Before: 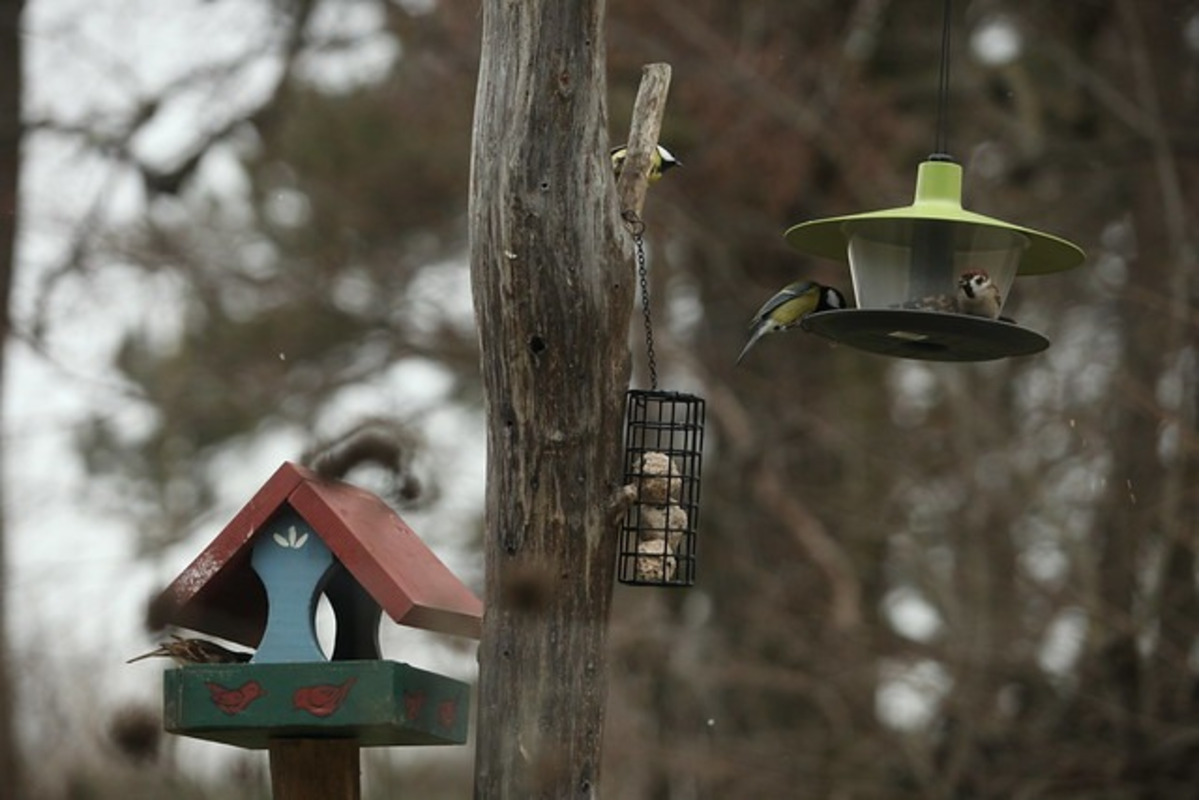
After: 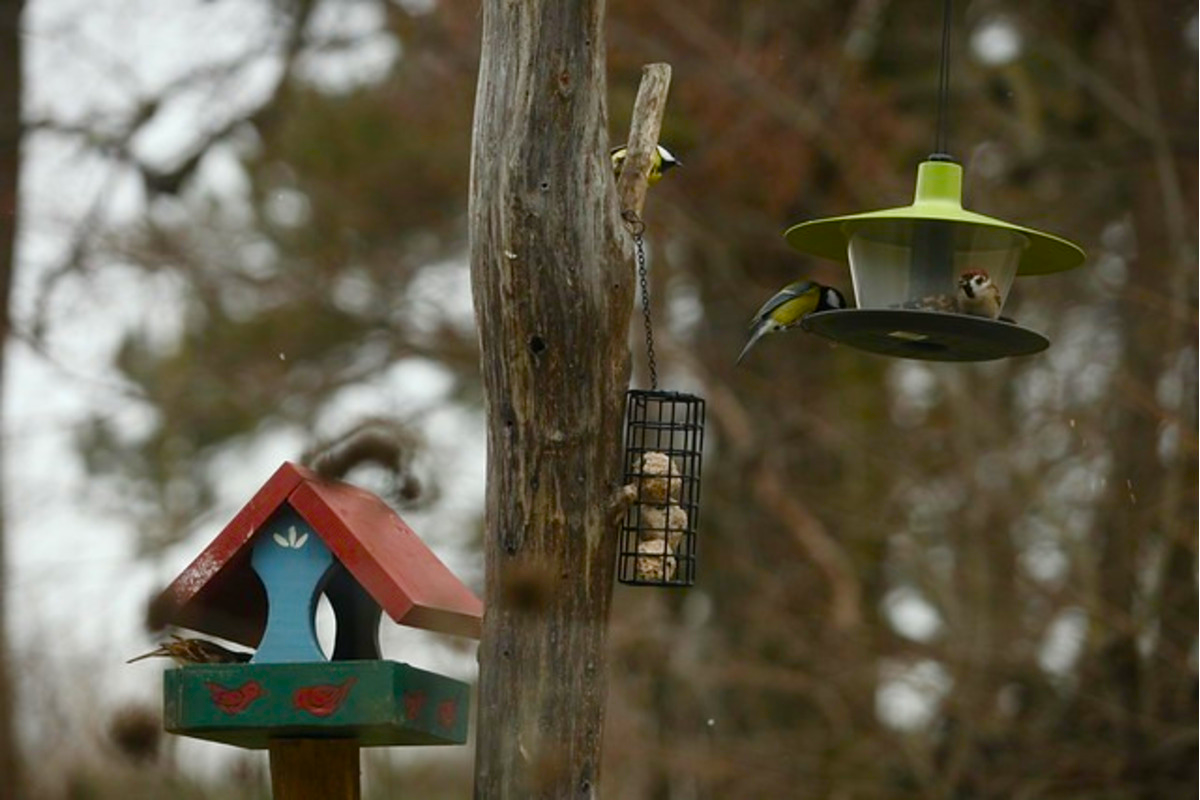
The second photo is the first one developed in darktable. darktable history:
color balance rgb: perceptual saturation grading › global saturation 0.44%, perceptual saturation grading › mid-tones 6.377%, perceptual saturation grading › shadows 72.389%, global vibrance 25.17%
